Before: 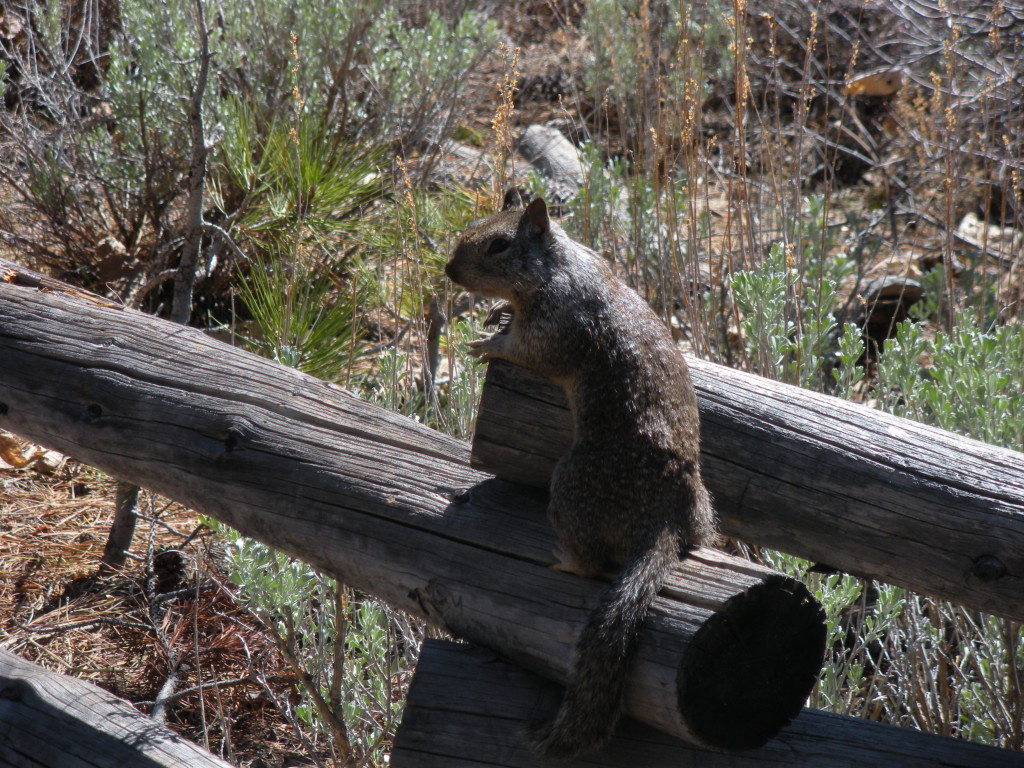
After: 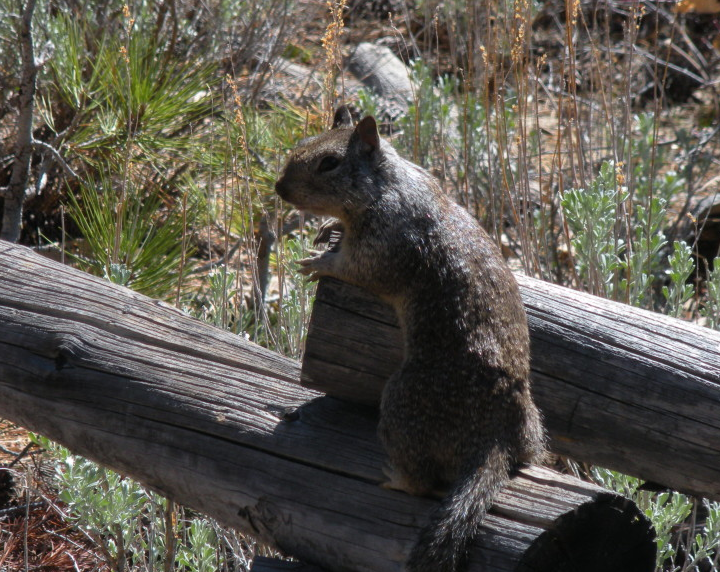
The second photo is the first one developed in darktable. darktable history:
crop and rotate: left 16.645%, top 10.755%, right 12.951%, bottom 14.698%
